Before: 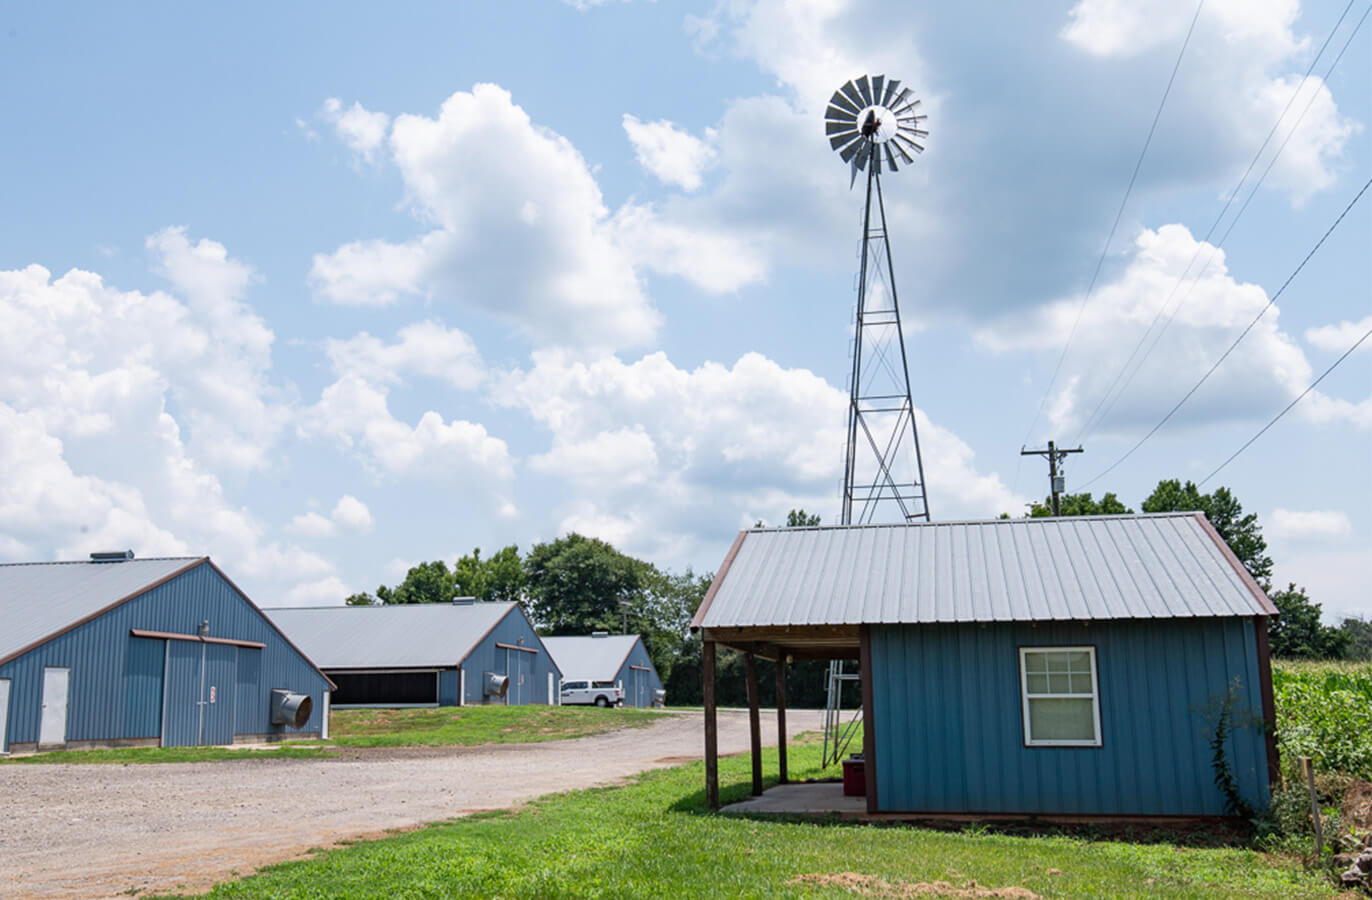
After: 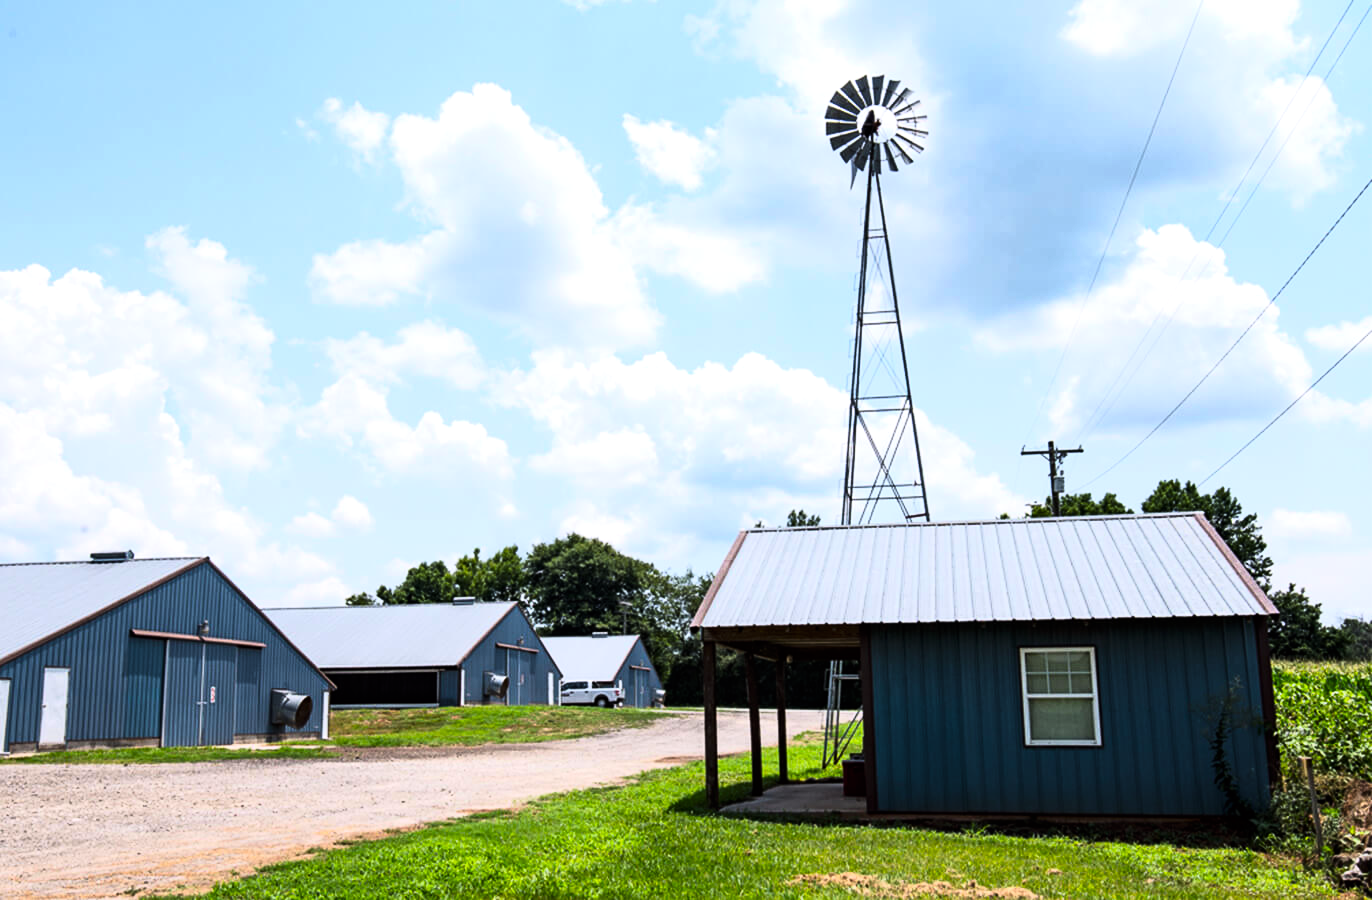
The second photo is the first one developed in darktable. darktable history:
contrast brightness saturation: contrast 0.08, saturation 0.02
tone curve: curves: ch0 [(0, 0) (0.042, 0.01) (0.223, 0.123) (0.59, 0.574) (0.802, 0.868) (1, 1)], color space Lab, linked channels, preserve colors none
color balance: lift [1, 1.001, 0.999, 1.001], gamma [1, 1.004, 1.007, 0.993], gain [1, 0.991, 0.987, 1.013], contrast 7.5%, contrast fulcrum 10%, output saturation 115%
